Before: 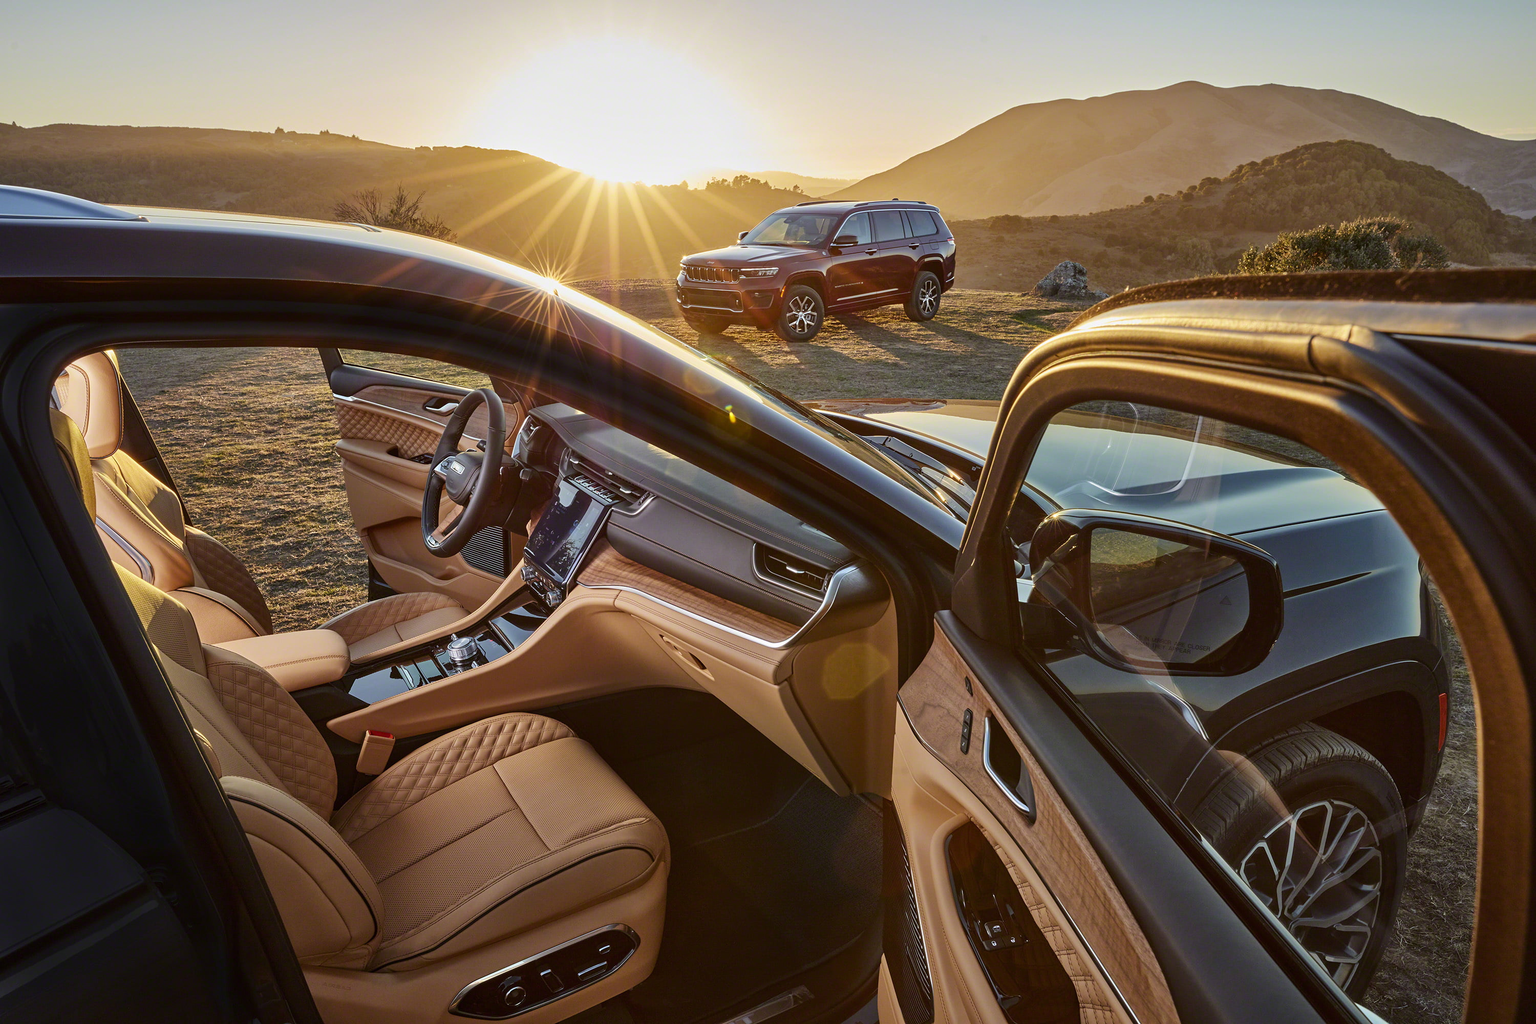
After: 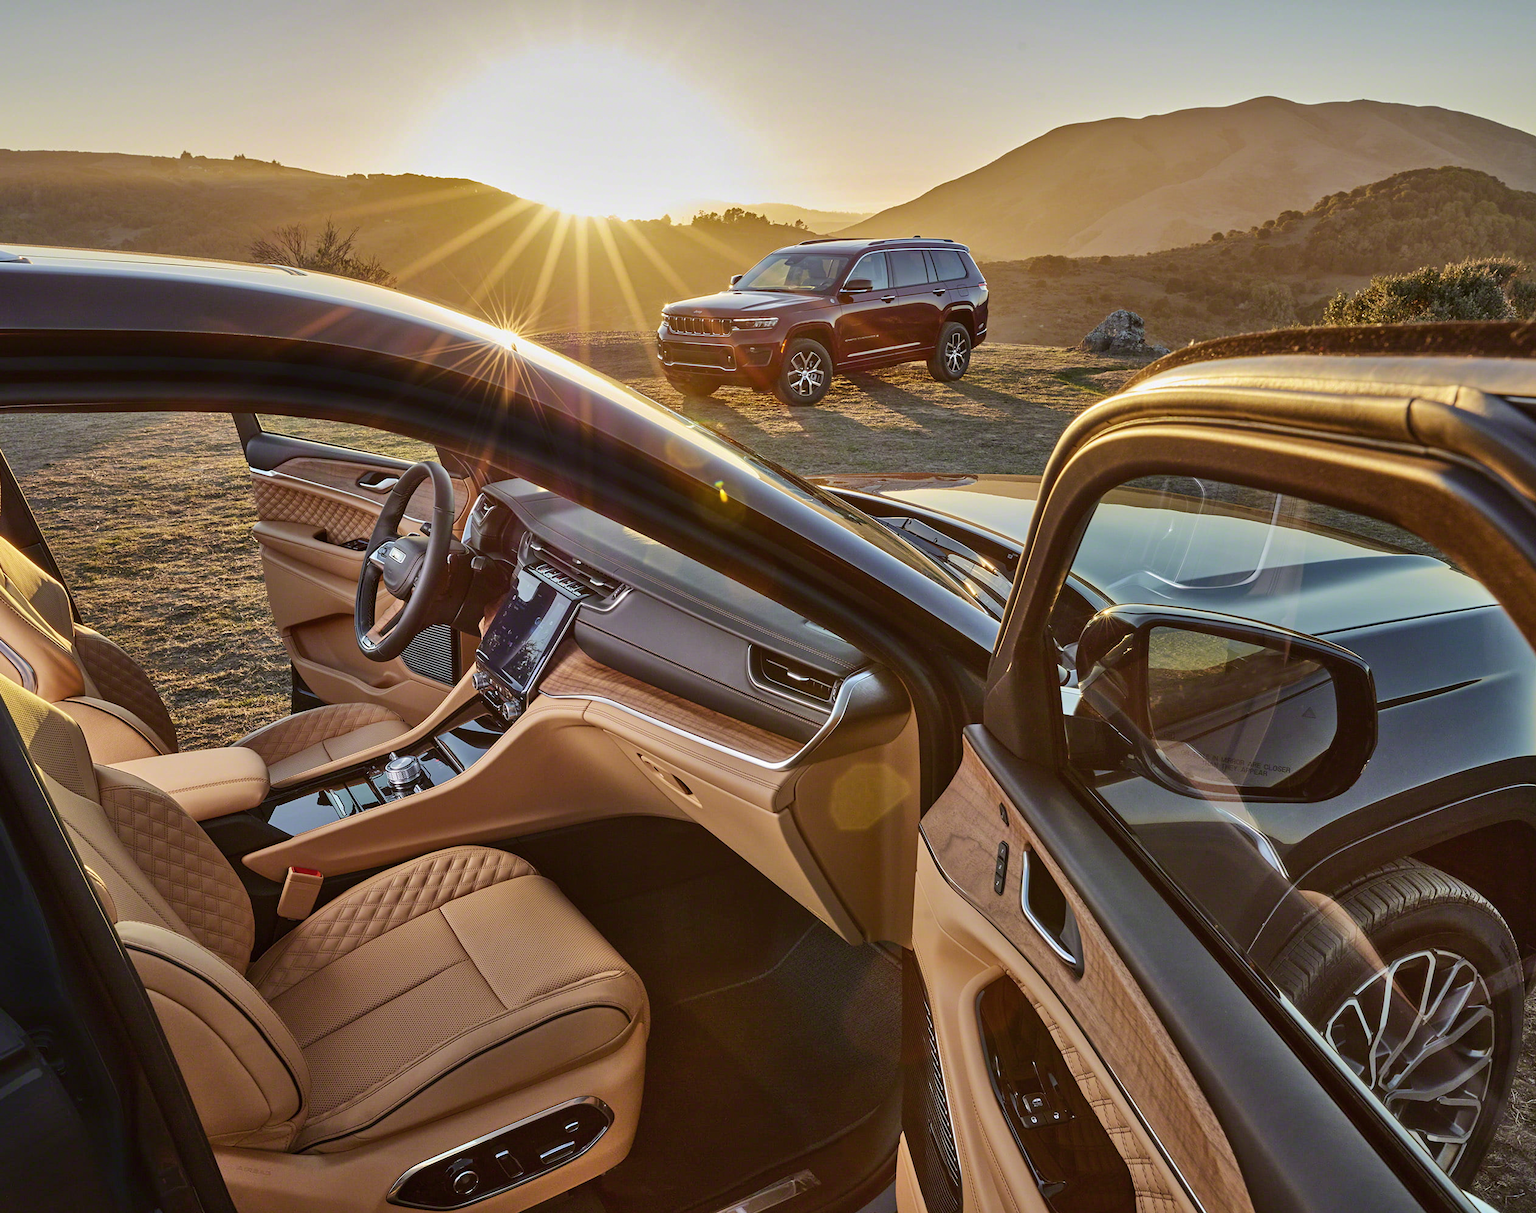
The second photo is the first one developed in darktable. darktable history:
shadows and highlights: shadows color adjustment 97.66%, soften with gaussian
crop: left 8.026%, right 7.374%
